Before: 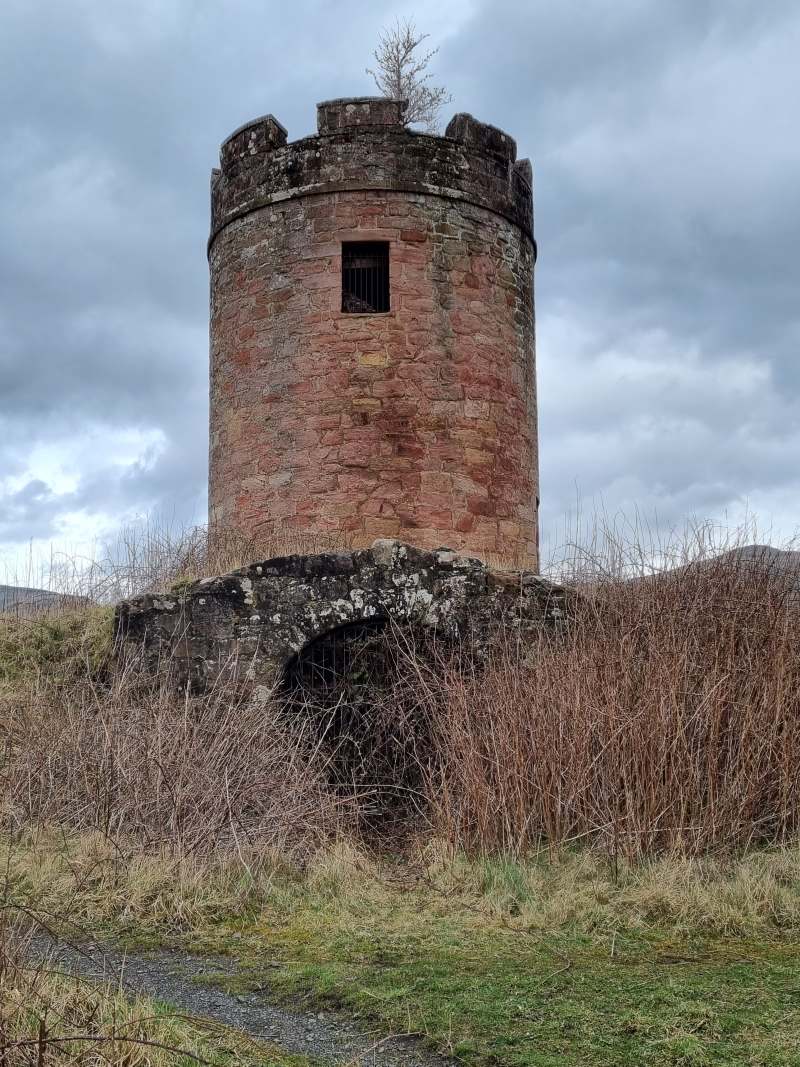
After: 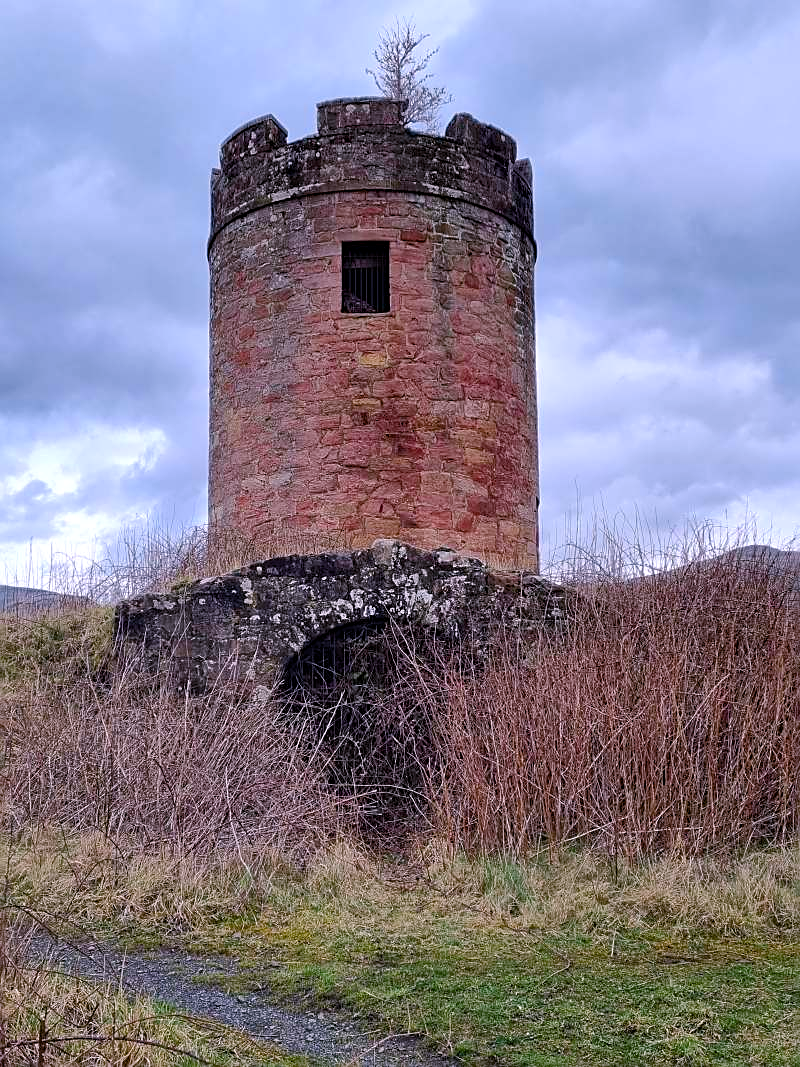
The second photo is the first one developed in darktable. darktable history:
color calibration: illuminant custom, x 0.367, y 0.392, temperature 4435.94 K, saturation algorithm version 1 (2020)
color balance rgb: shadows lift › hue 87.07°, highlights gain › chroma 2.029%, highlights gain › hue 71.54°, perceptual saturation grading › global saturation 20%, perceptual saturation grading › highlights -14.286%, perceptual saturation grading › shadows 49.769%, perceptual brilliance grading › highlights 2.648%
sharpen: on, module defaults
